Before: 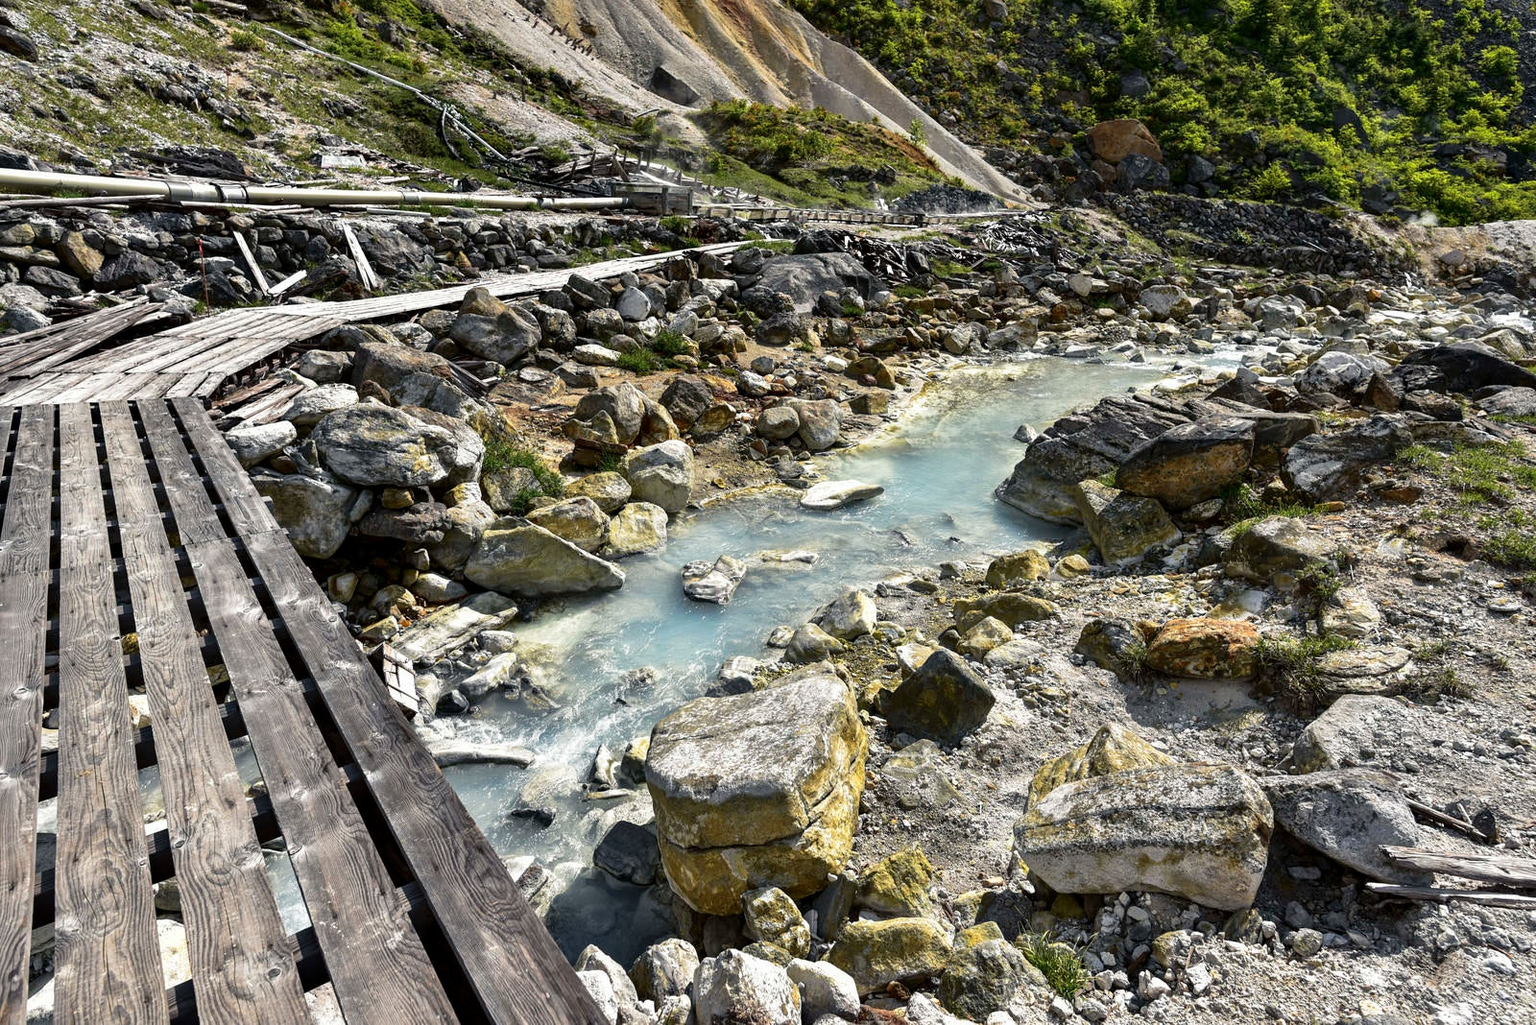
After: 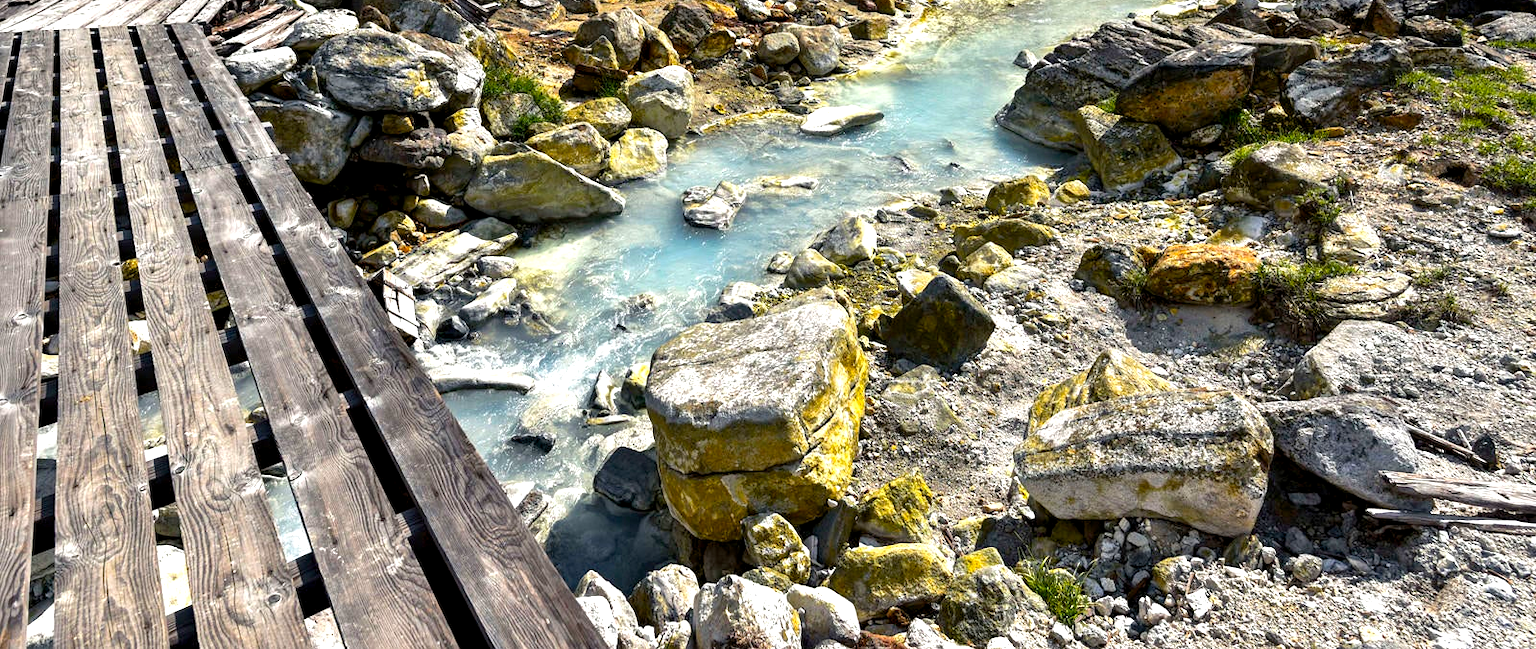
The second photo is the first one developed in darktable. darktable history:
crop and rotate: top 36.601%
color balance rgb: global offset › luminance -0.308%, global offset › hue 259.42°, perceptual saturation grading › global saturation 25.034%, perceptual brilliance grading › global brilliance 12.303%, global vibrance 20%
